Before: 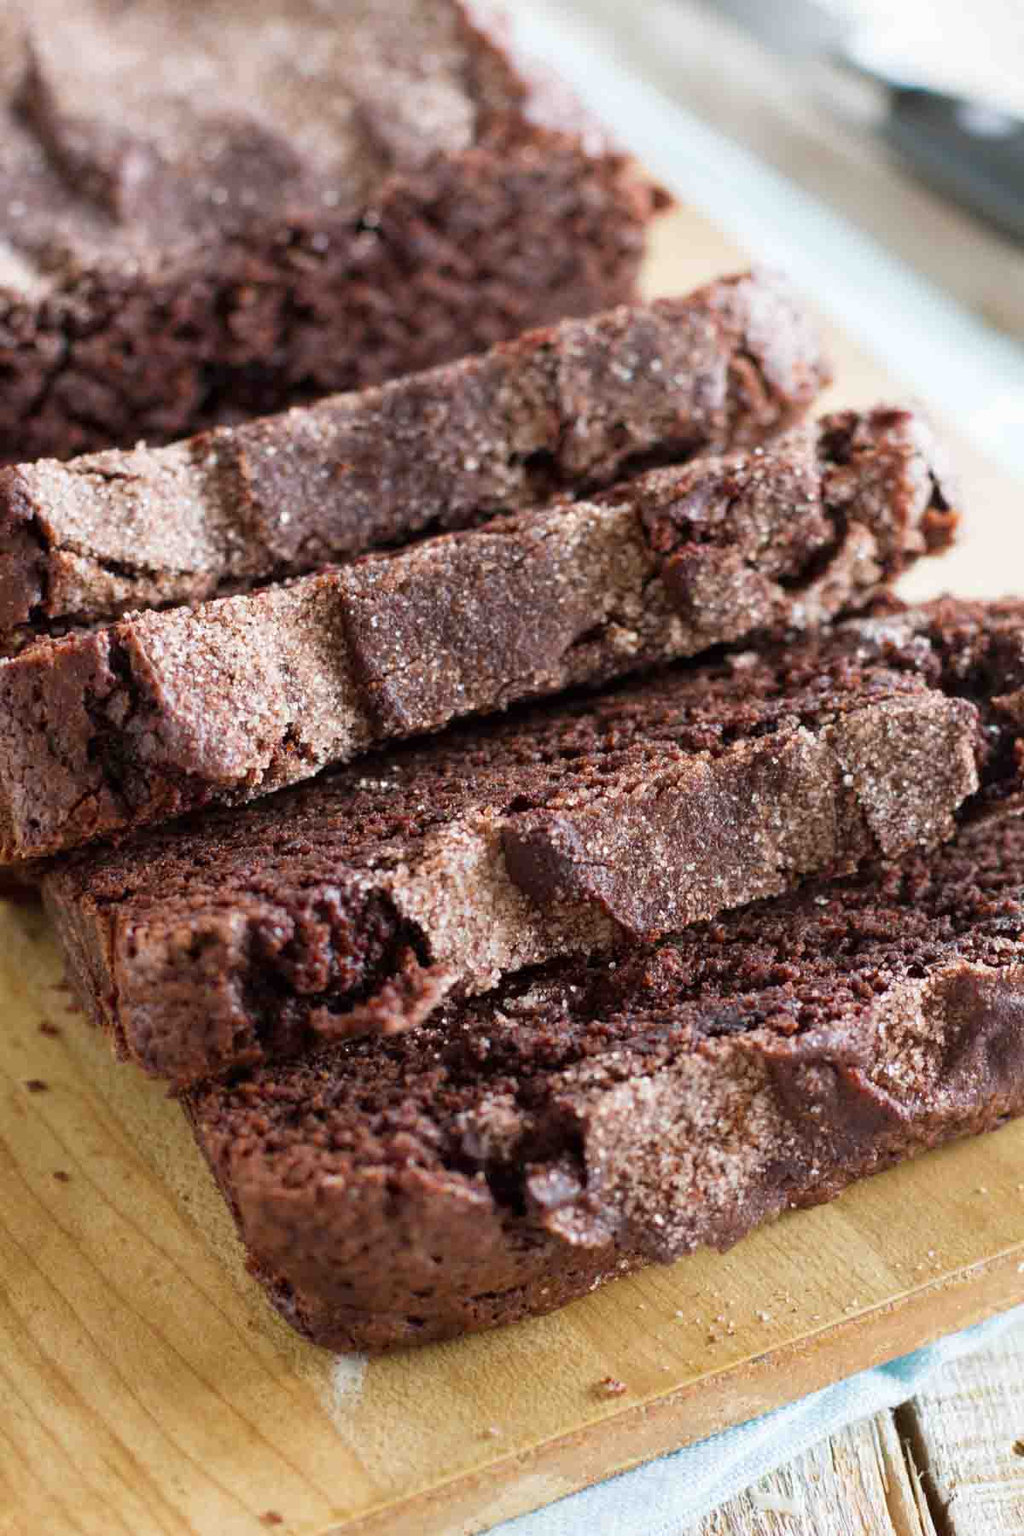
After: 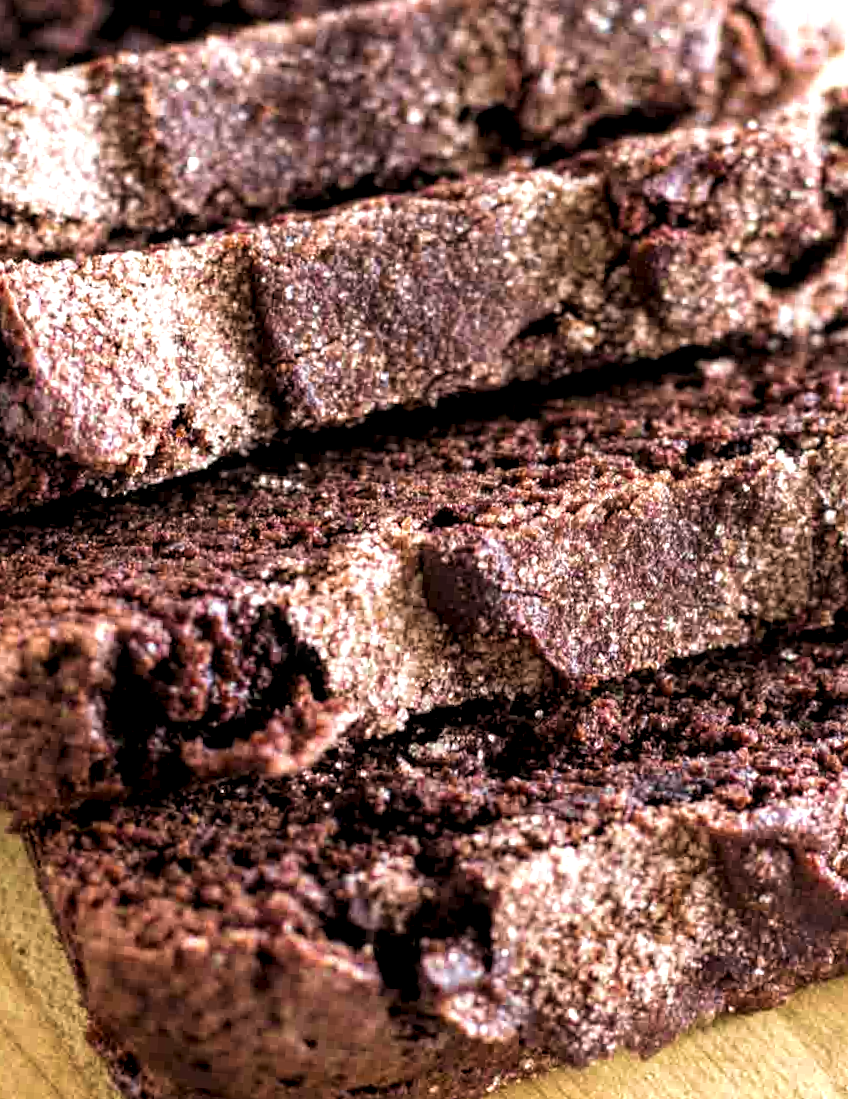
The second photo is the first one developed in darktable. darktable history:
crop and rotate: angle -3.98°, left 9.792%, top 20.936%, right 12.292%, bottom 11.787%
sharpen: radius 5.346, amount 0.312, threshold 26.737
levels: levels [0.055, 0.477, 0.9]
velvia: on, module defaults
exposure: exposure 0.188 EV, compensate exposure bias true, compensate highlight preservation false
local contrast: detail 150%
